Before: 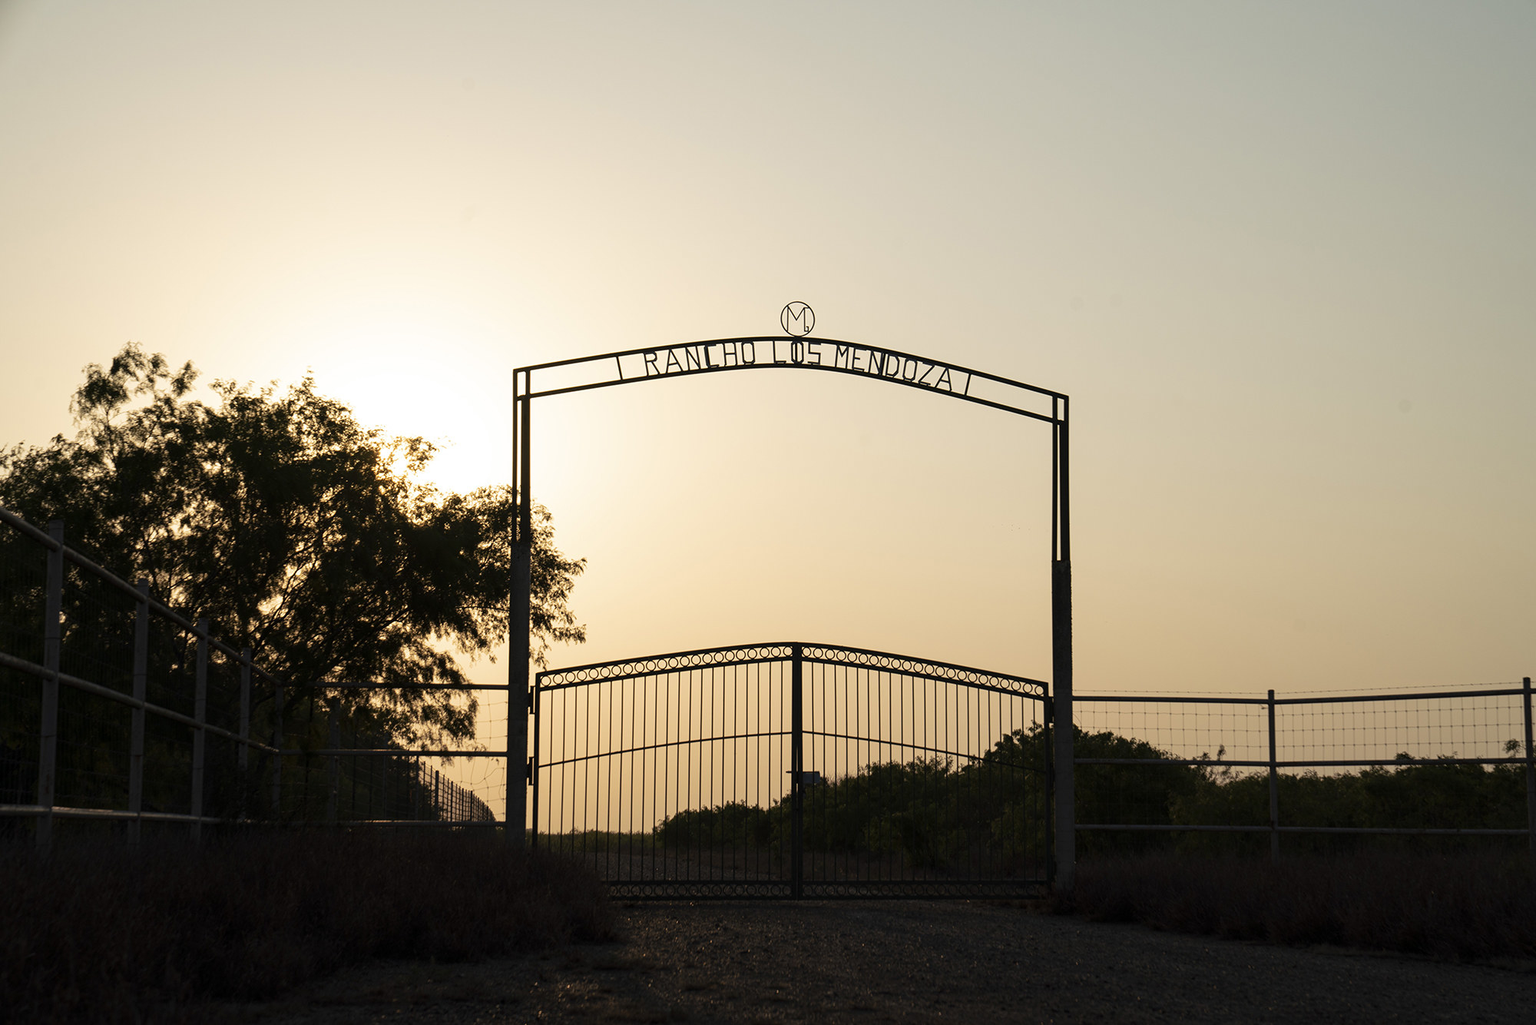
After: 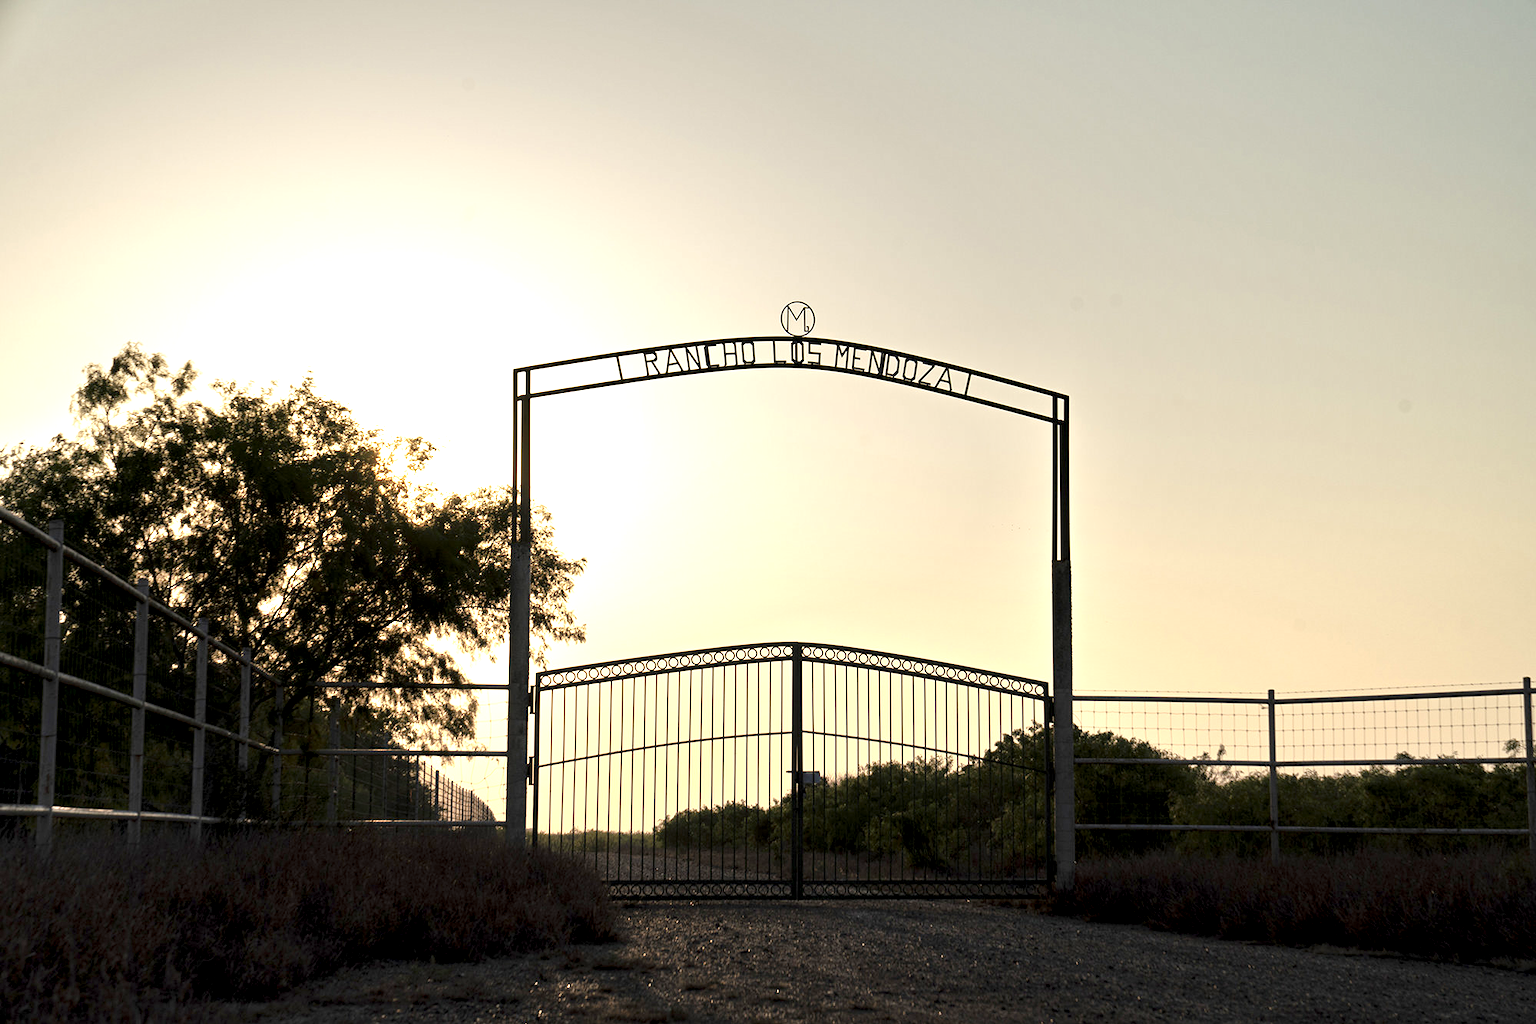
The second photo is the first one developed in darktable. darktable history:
local contrast: highlights 197%, shadows 151%, detail 139%, midtone range 0.259
tone equalizer: -8 EV 1.97 EV, -7 EV 1.97 EV, -6 EV 1.98 EV, -5 EV 1.99 EV, -4 EV 1.98 EV, -3 EV 1.49 EV, -2 EV 0.994 EV, -1 EV 0.523 EV
